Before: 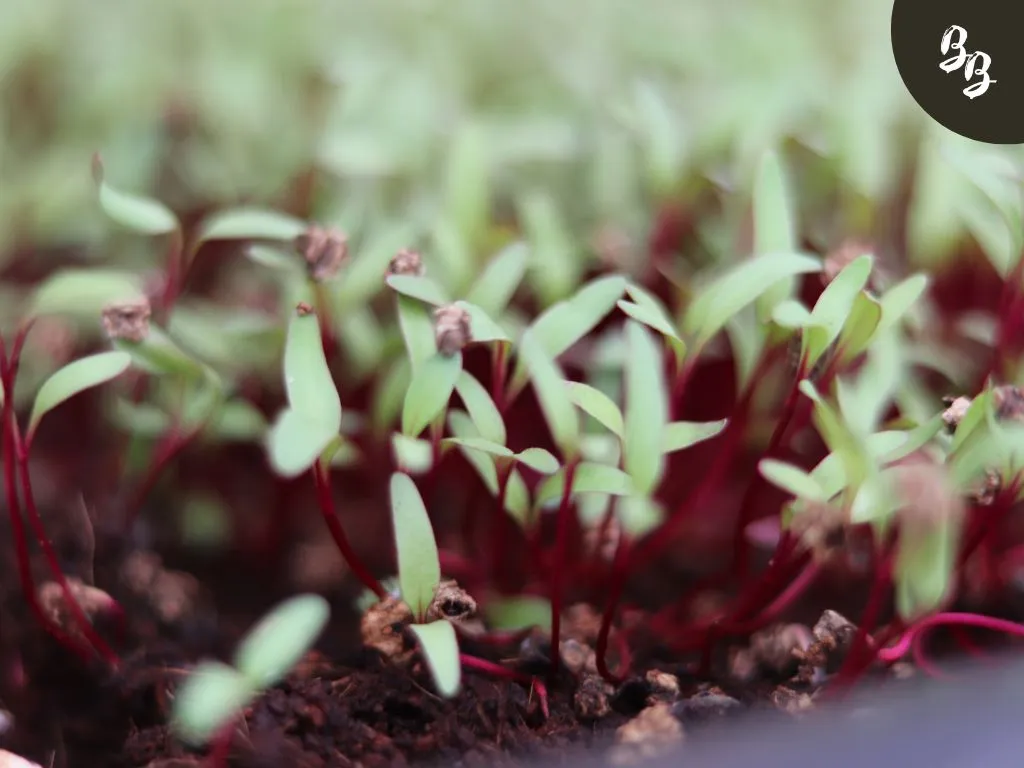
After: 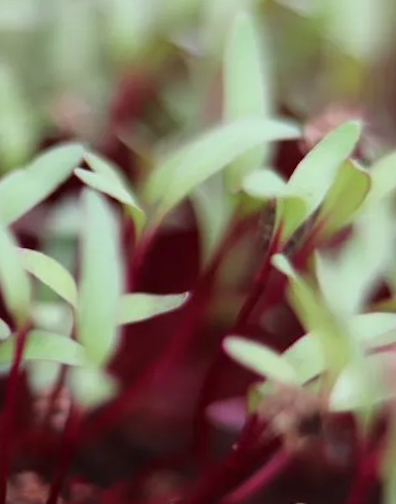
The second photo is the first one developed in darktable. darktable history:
crop: left 45.721%, top 13.393%, right 14.118%, bottom 10.01%
rotate and perspective: rotation 1.69°, lens shift (vertical) -0.023, lens shift (horizontal) -0.291, crop left 0.025, crop right 0.988, crop top 0.092, crop bottom 0.842
